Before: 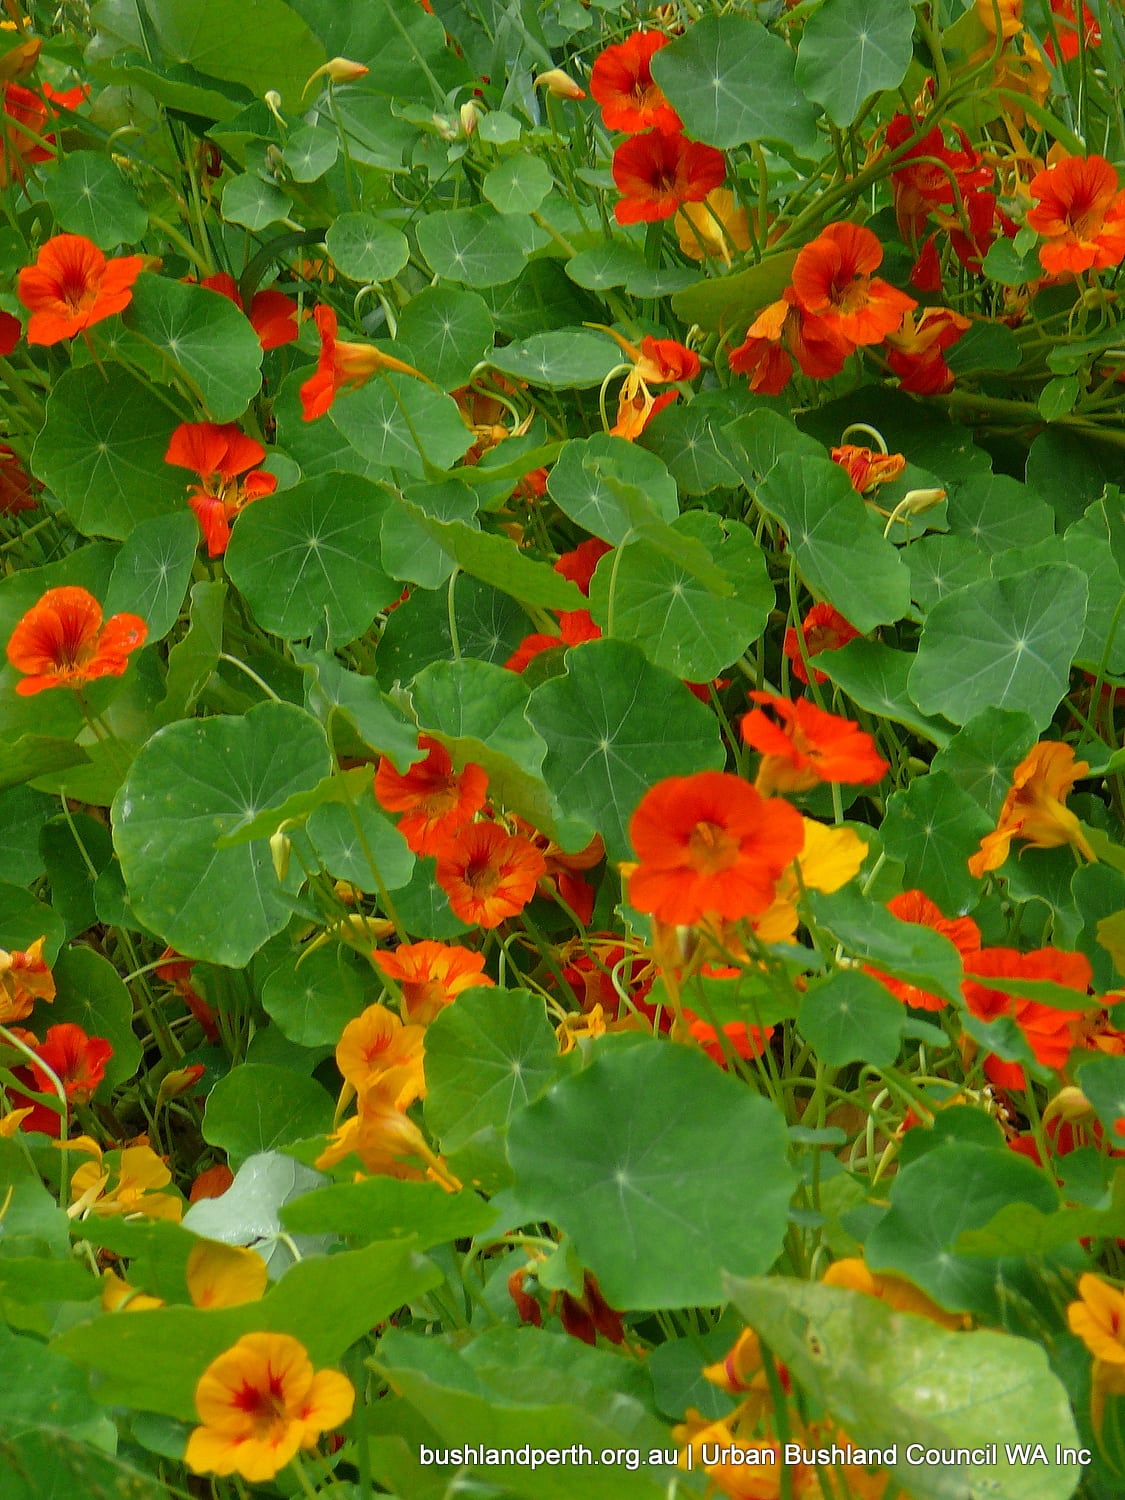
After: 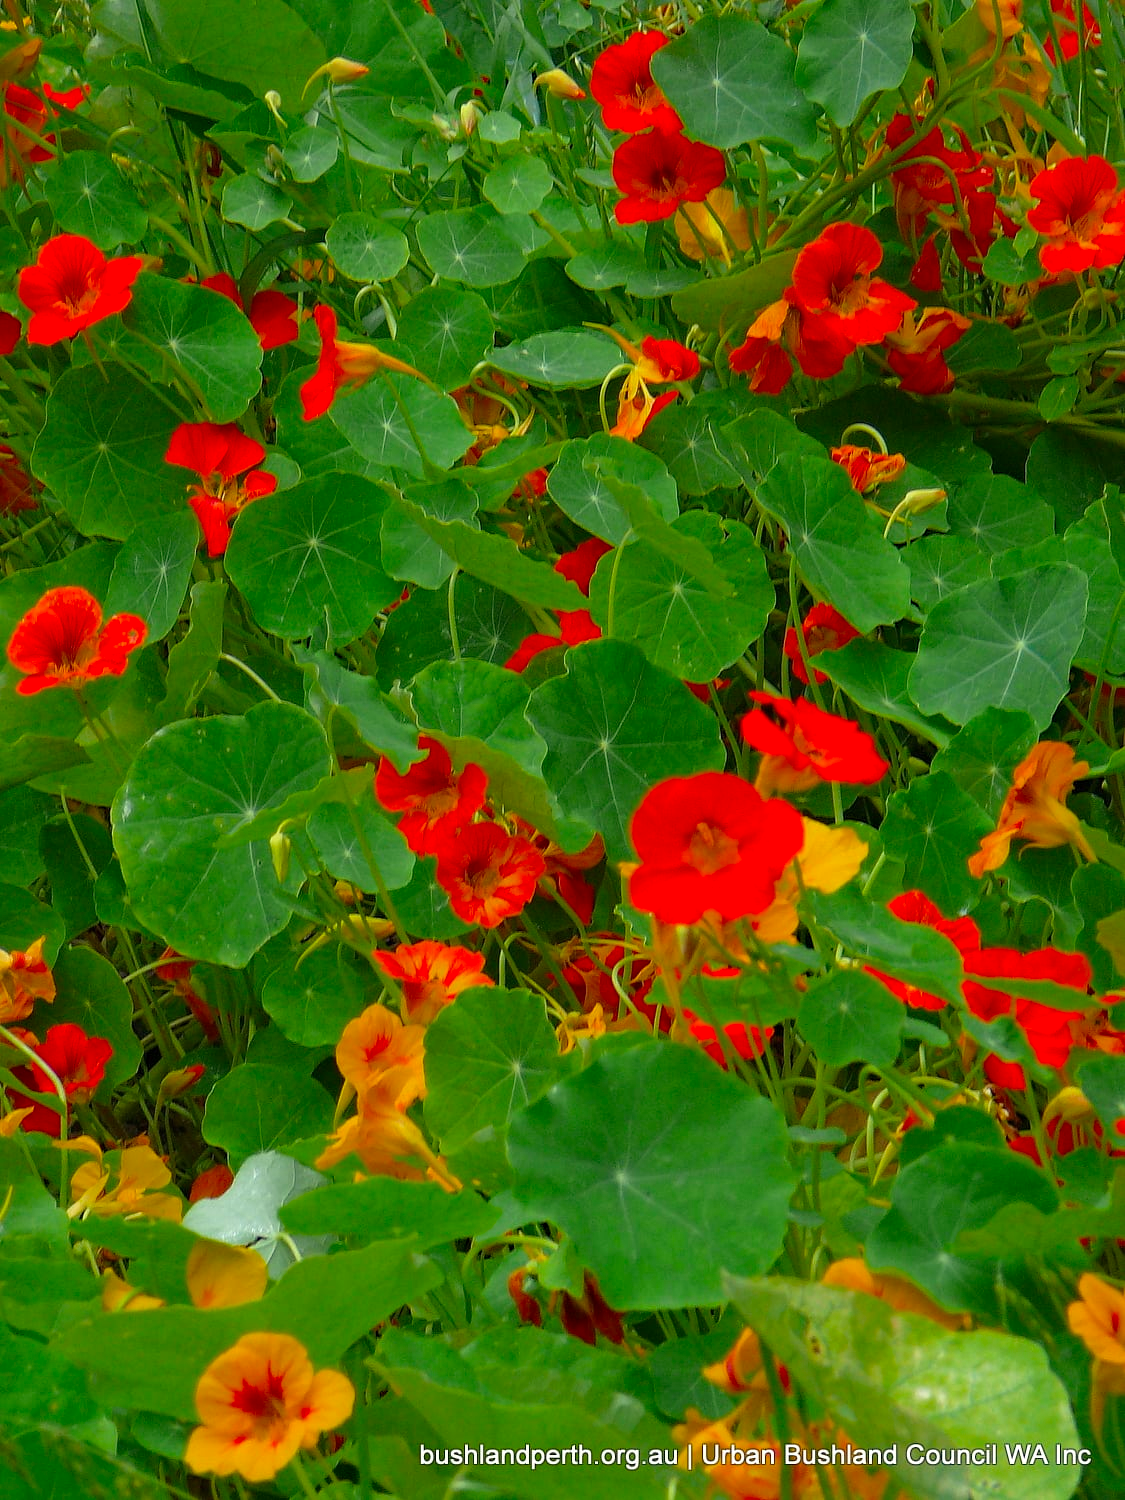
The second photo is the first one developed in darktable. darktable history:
vibrance: vibrance 75%
haze removal: compatibility mode true, adaptive false
